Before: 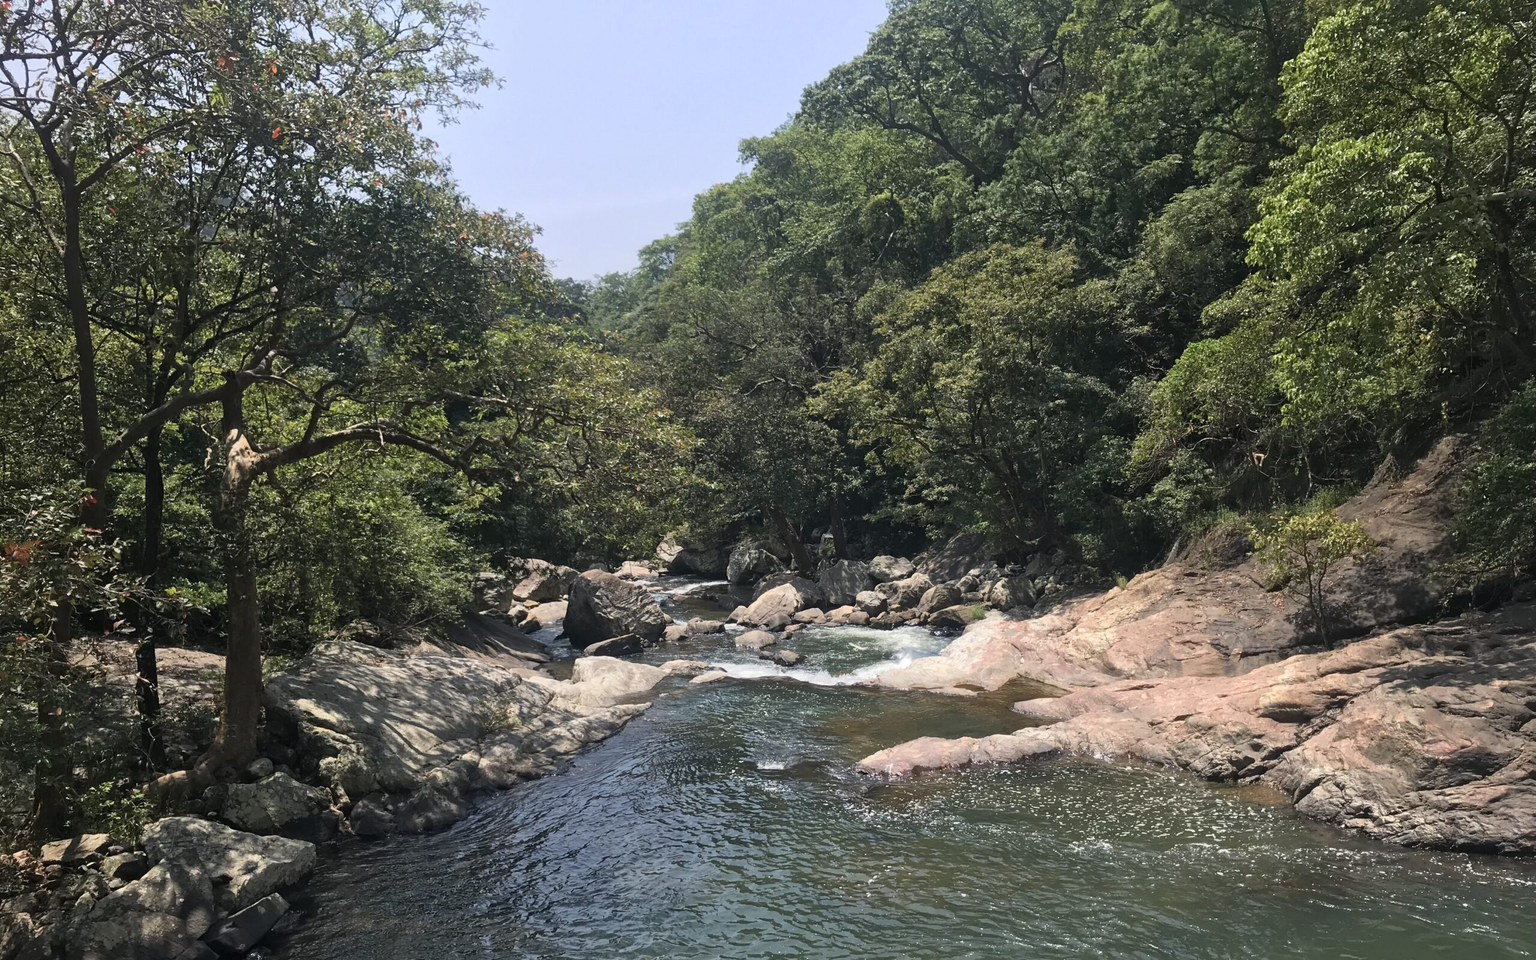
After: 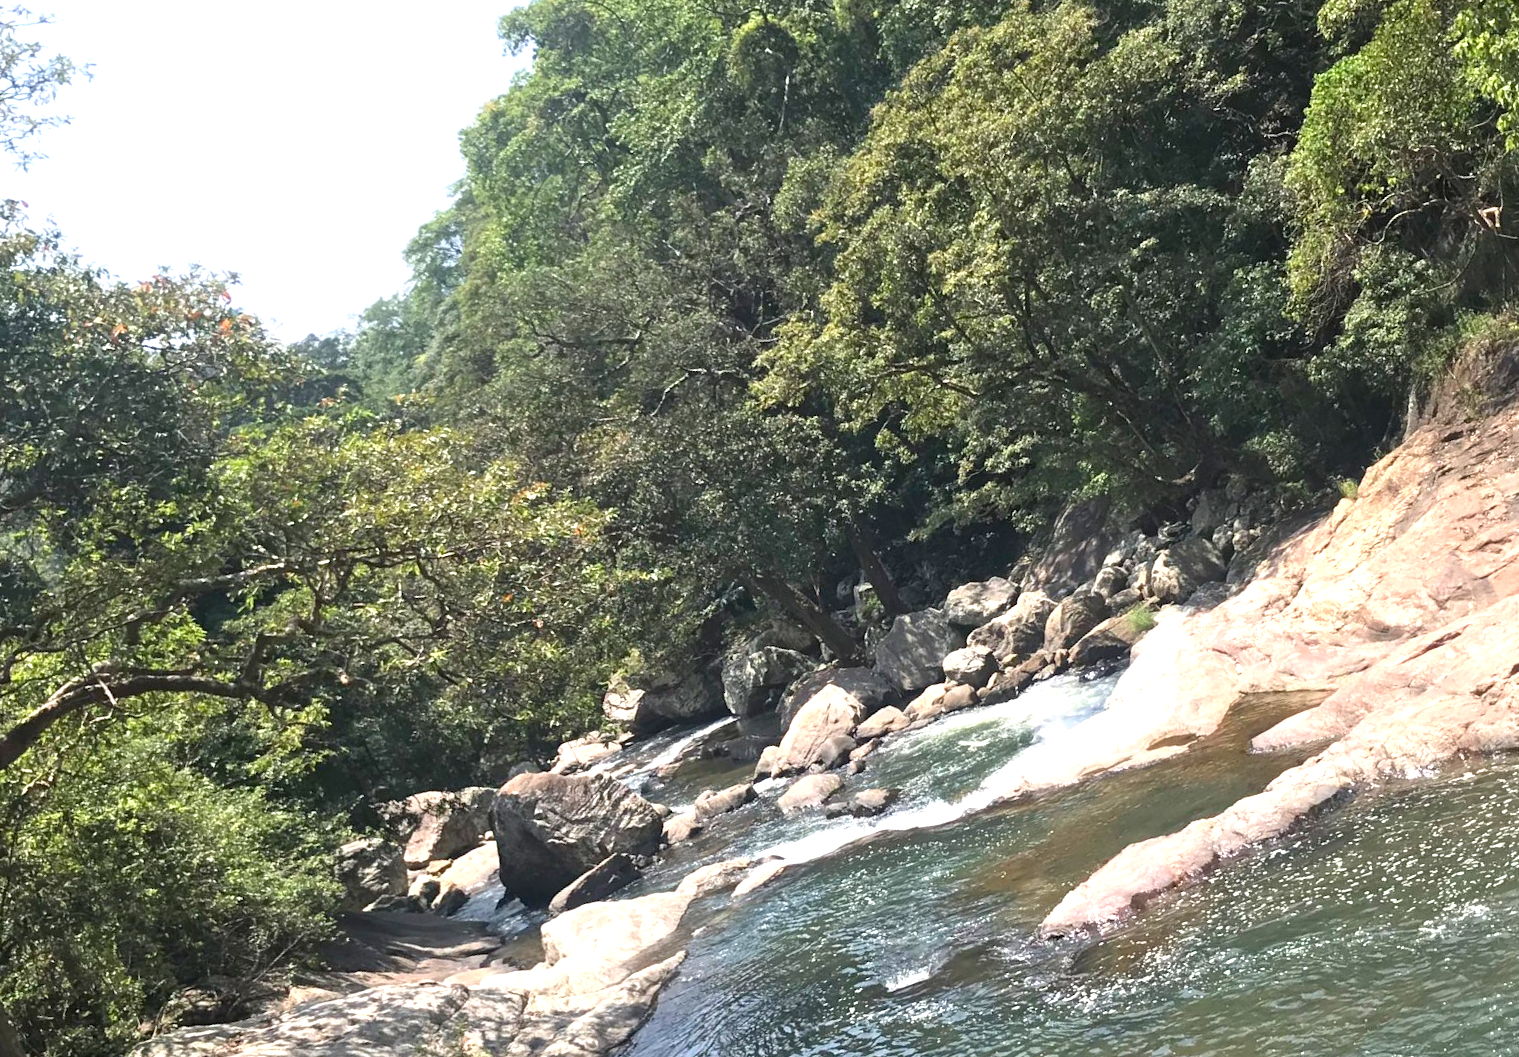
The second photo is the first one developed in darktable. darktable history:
exposure: black level correction 0, exposure 0.947 EV, compensate exposure bias true, compensate highlight preservation false
crop and rotate: angle 20.42°, left 6.991%, right 4.246%, bottom 1.167%
